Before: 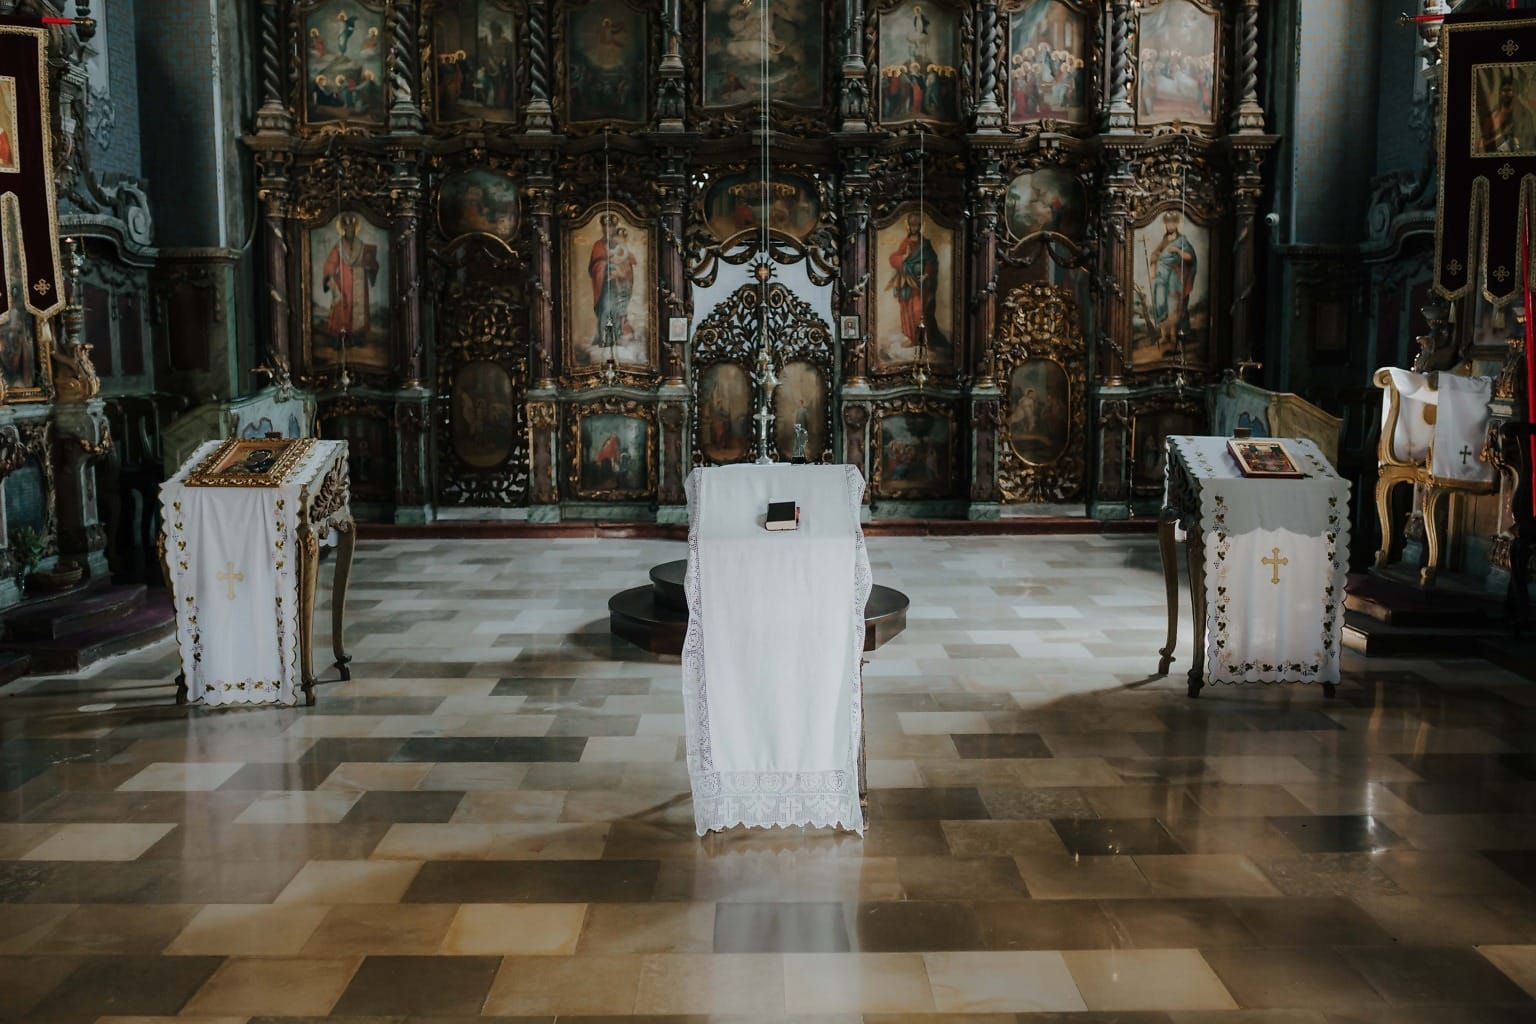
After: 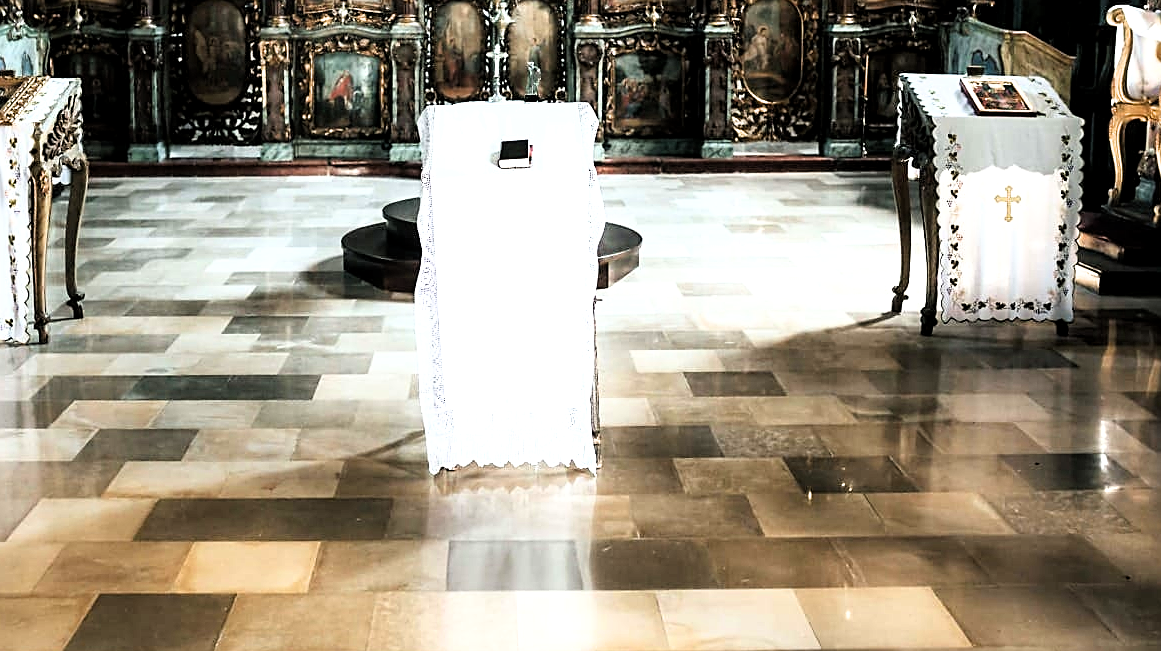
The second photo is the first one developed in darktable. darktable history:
crop and rotate: left 17.405%, top 35.378%, right 6.99%, bottom 1.01%
local contrast: highlights 102%, shadows 98%, detail 120%, midtone range 0.2
exposure: black level correction 0, exposure 1.441 EV, compensate highlight preservation false
sharpen: amount 0.495
filmic rgb: black relative exposure -8.69 EV, white relative exposure 2.72 EV, target black luminance 0%, hardness 6.27, latitude 77.11%, contrast 1.326, shadows ↔ highlights balance -0.302%
